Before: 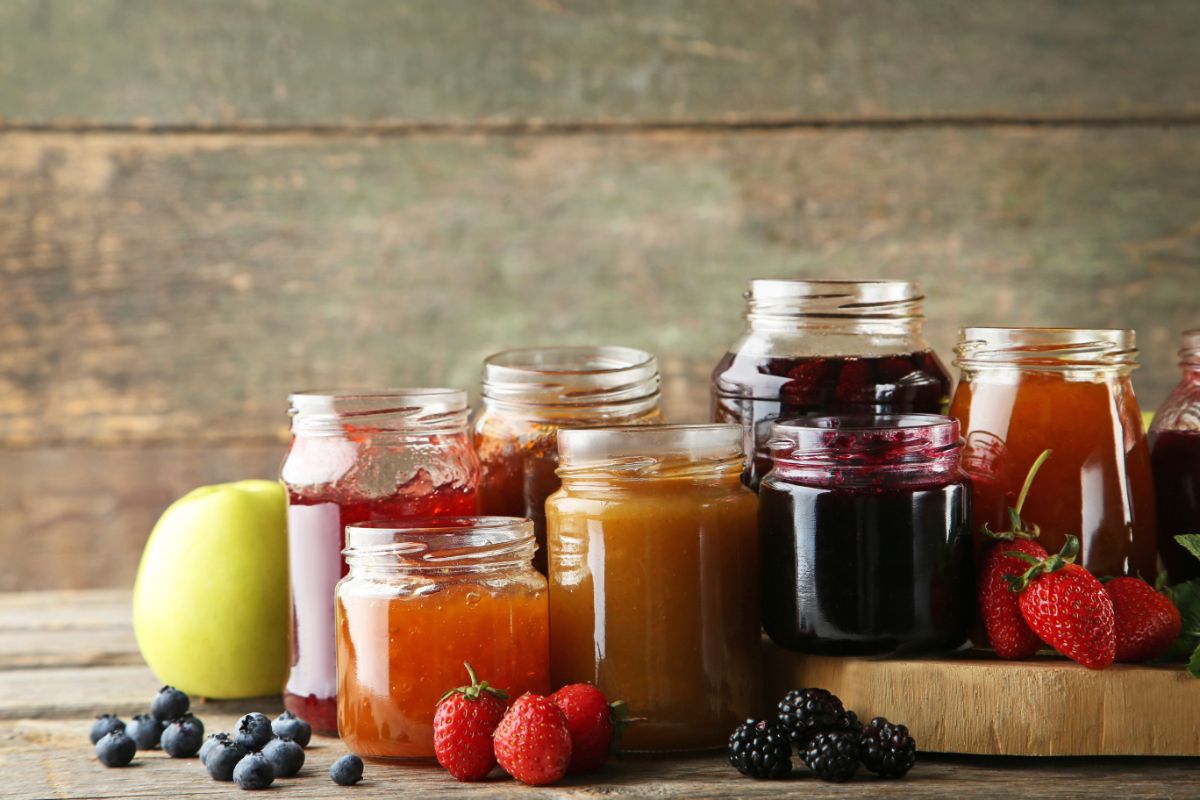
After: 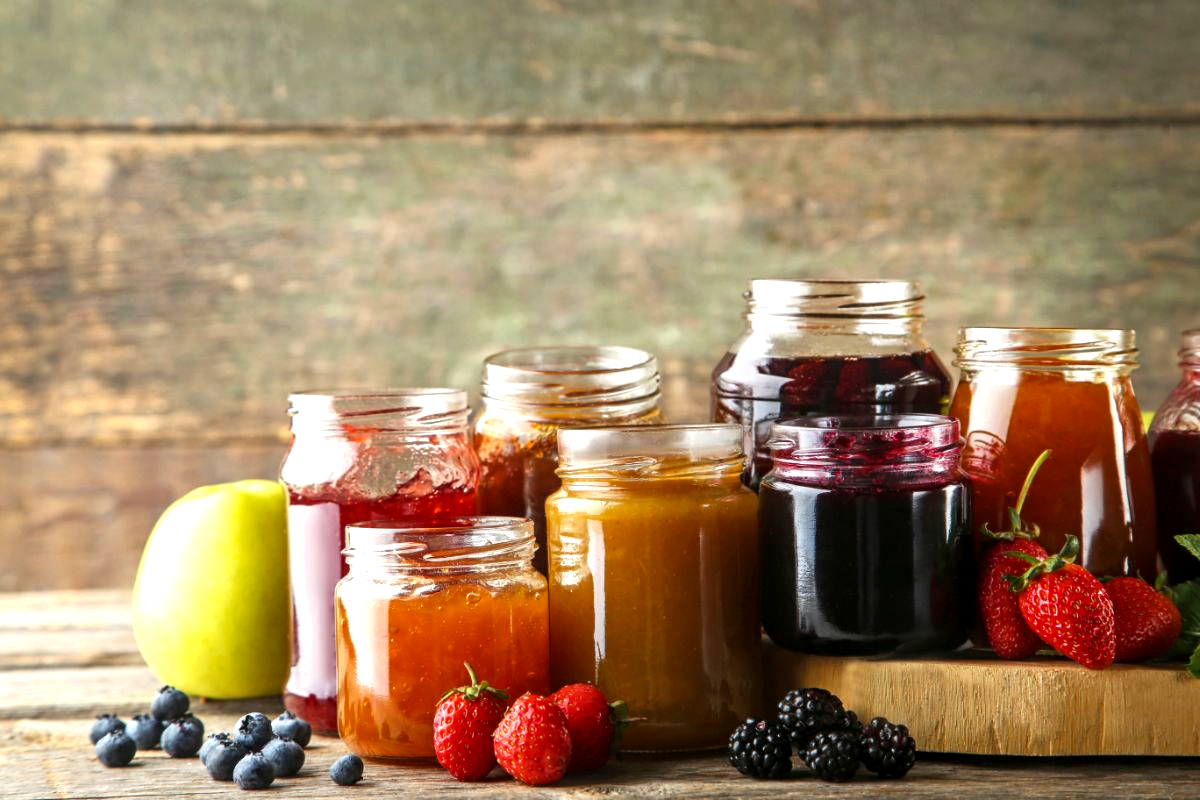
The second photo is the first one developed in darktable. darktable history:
local contrast: on, module defaults
color balance rgb: perceptual saturation grading › global saturation 6.904%, perceptual saturation grading › shadows 4.928%, perceptual brilliance grading › global brilliance 11.614%, global vibrance 15.623%
